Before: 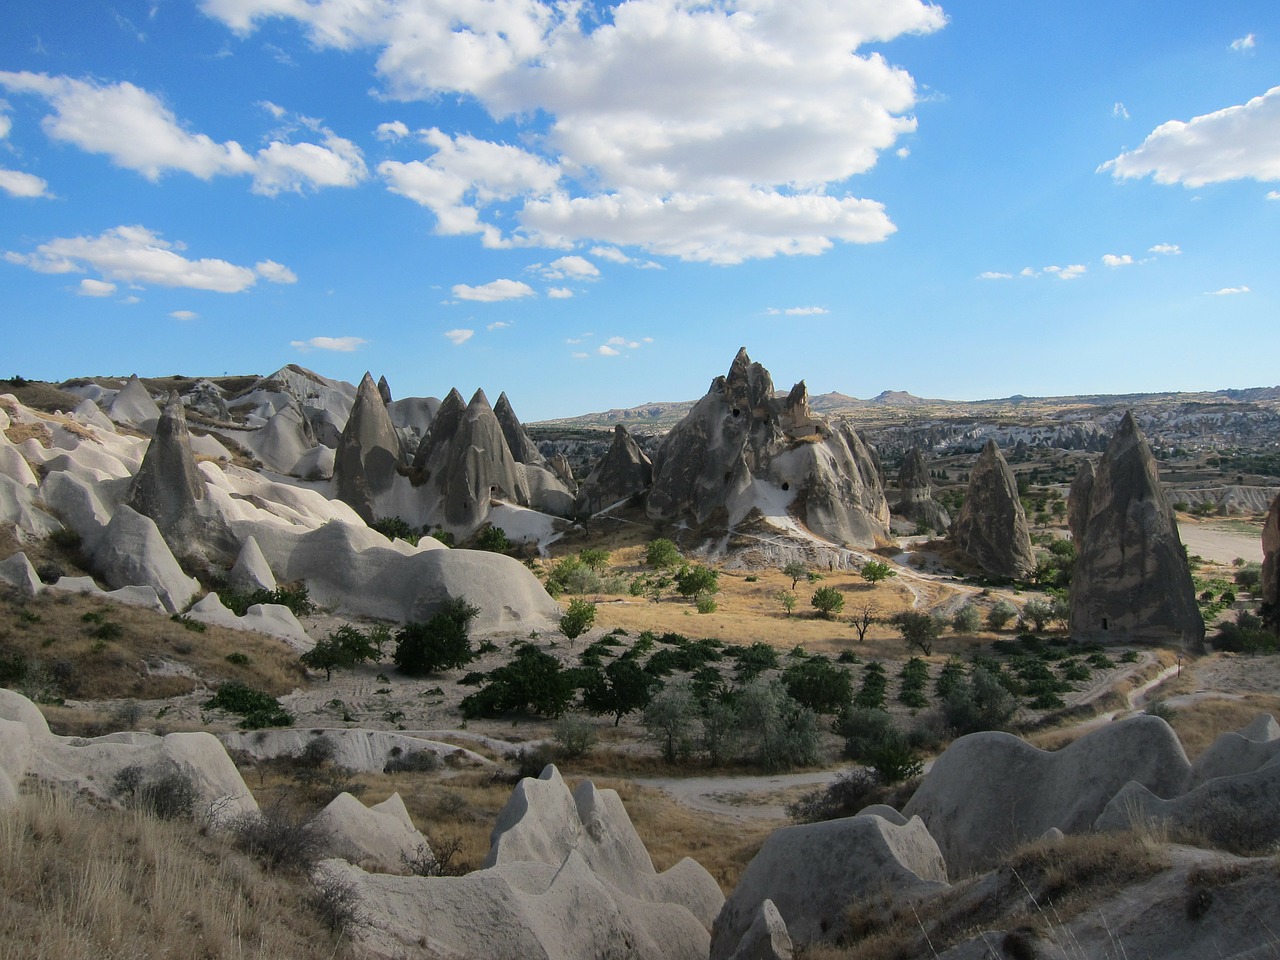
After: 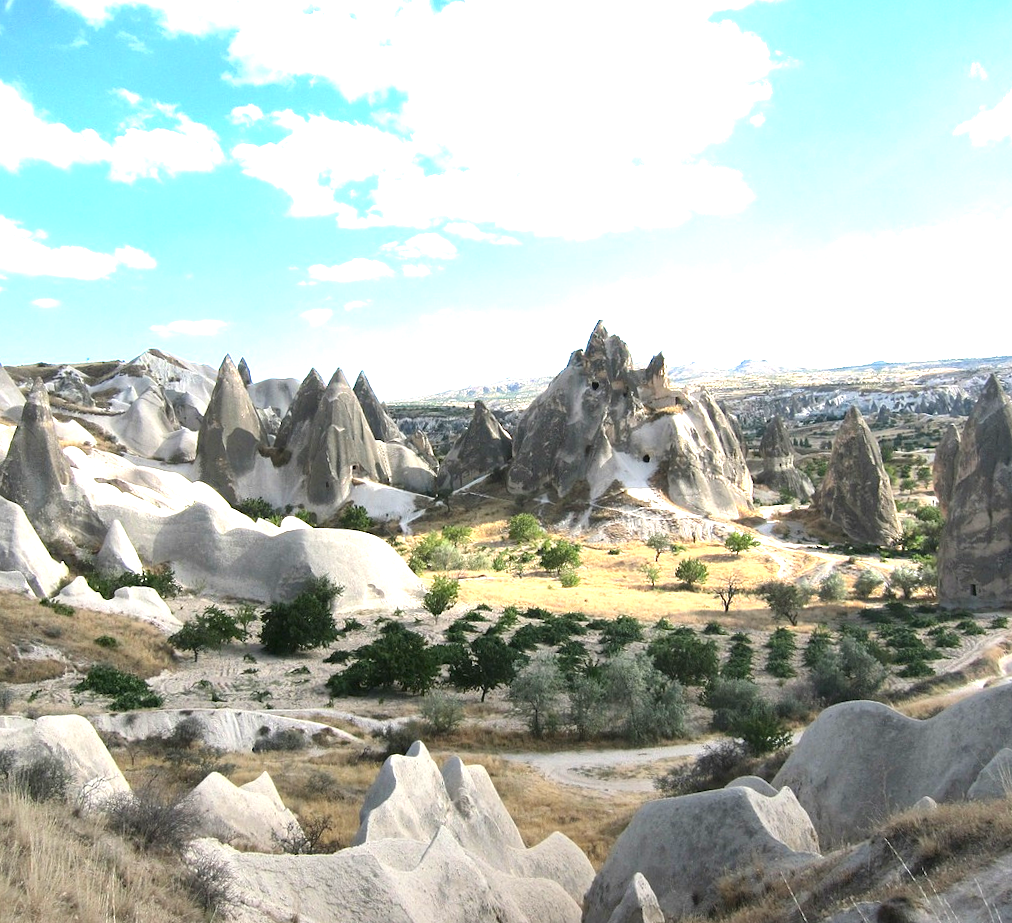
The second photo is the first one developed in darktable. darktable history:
crop and rotate: left 9.597%, right 10.195%
exposure: black level correction 0, exposure 1.675 EV, compensate exposure bias true, compensate highlight preservation false
rotate and perspective: rotation -1.32°, lens shift (horizontal) -0.031, crop left 0.015, crop right 0.985, crop top 0.047, crop bottom 0.982
